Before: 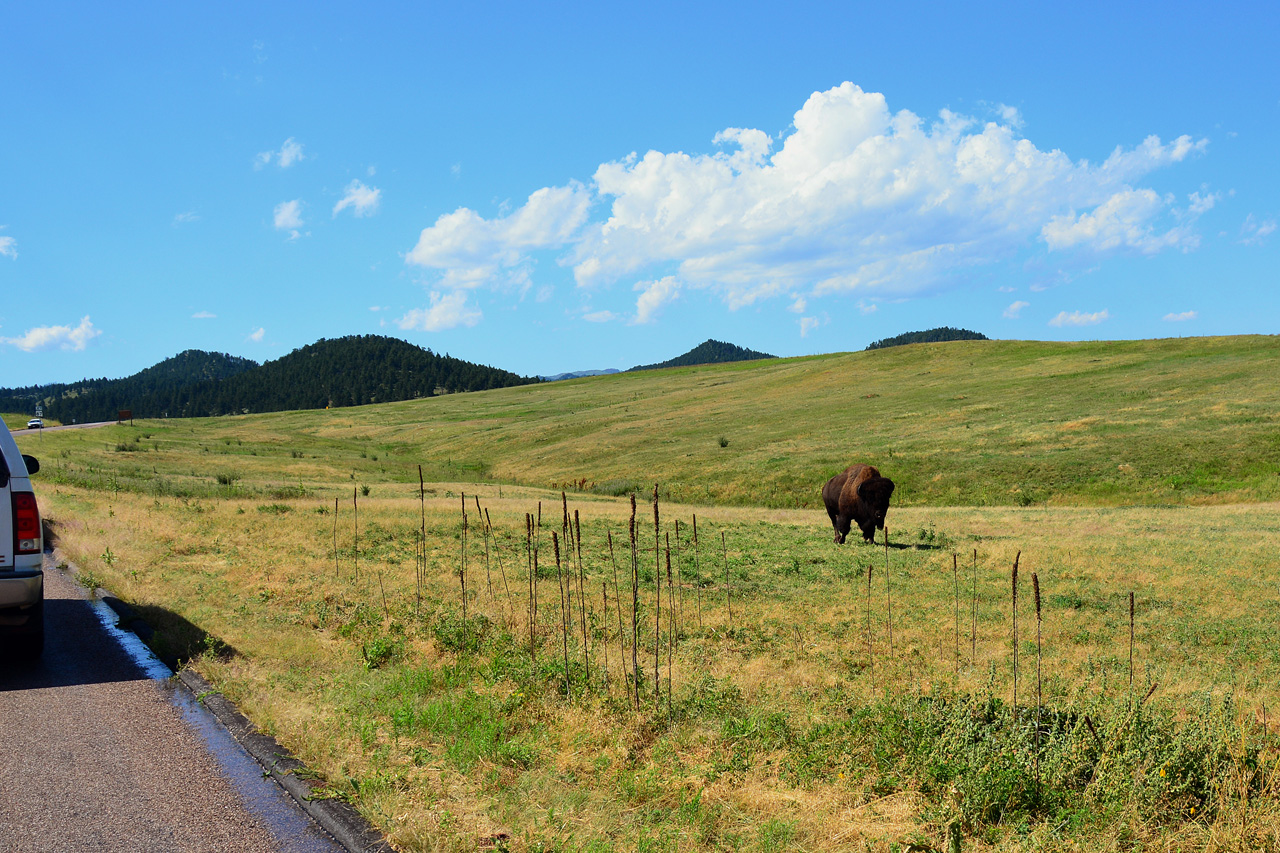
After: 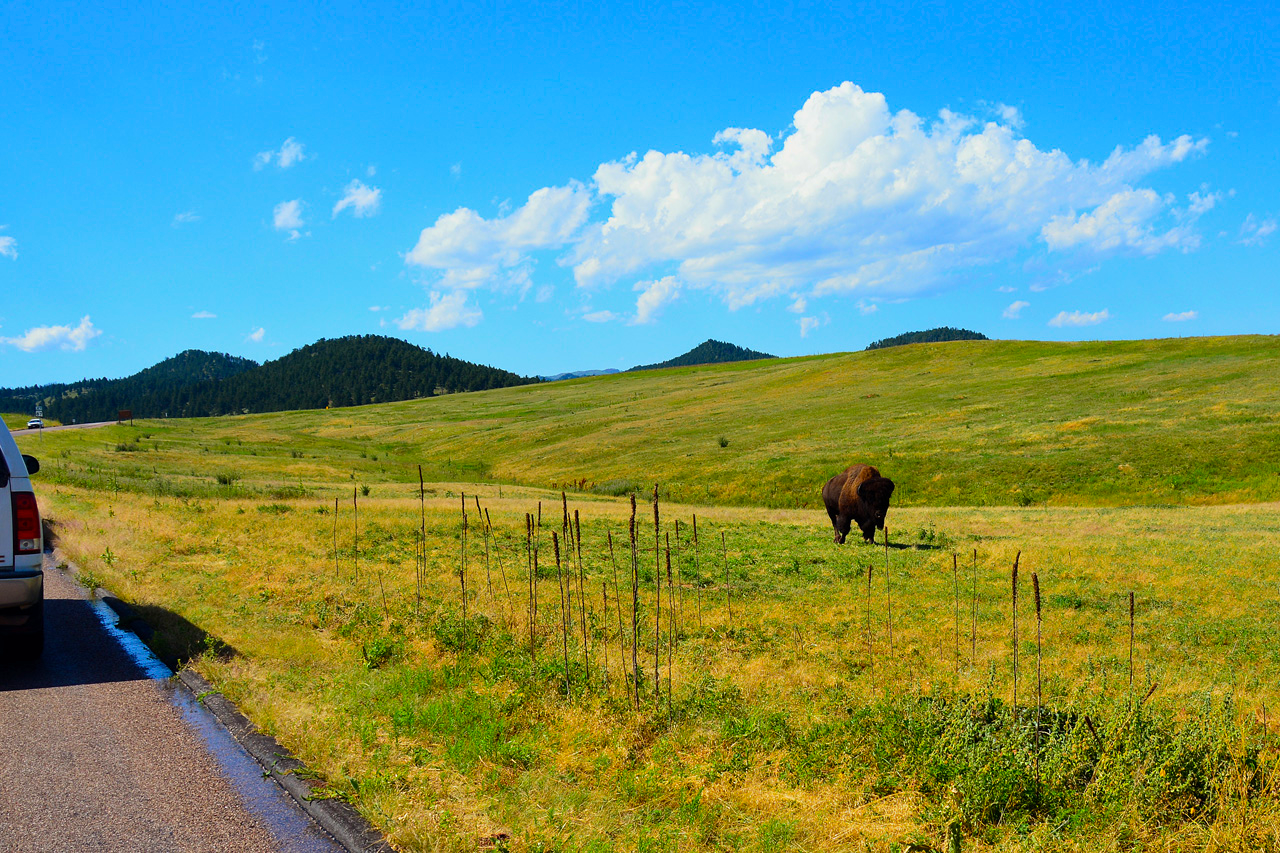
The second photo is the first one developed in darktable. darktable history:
color balance rgb: perceptual saturation grading › global saturation 25.798%, global vibrance 20%
